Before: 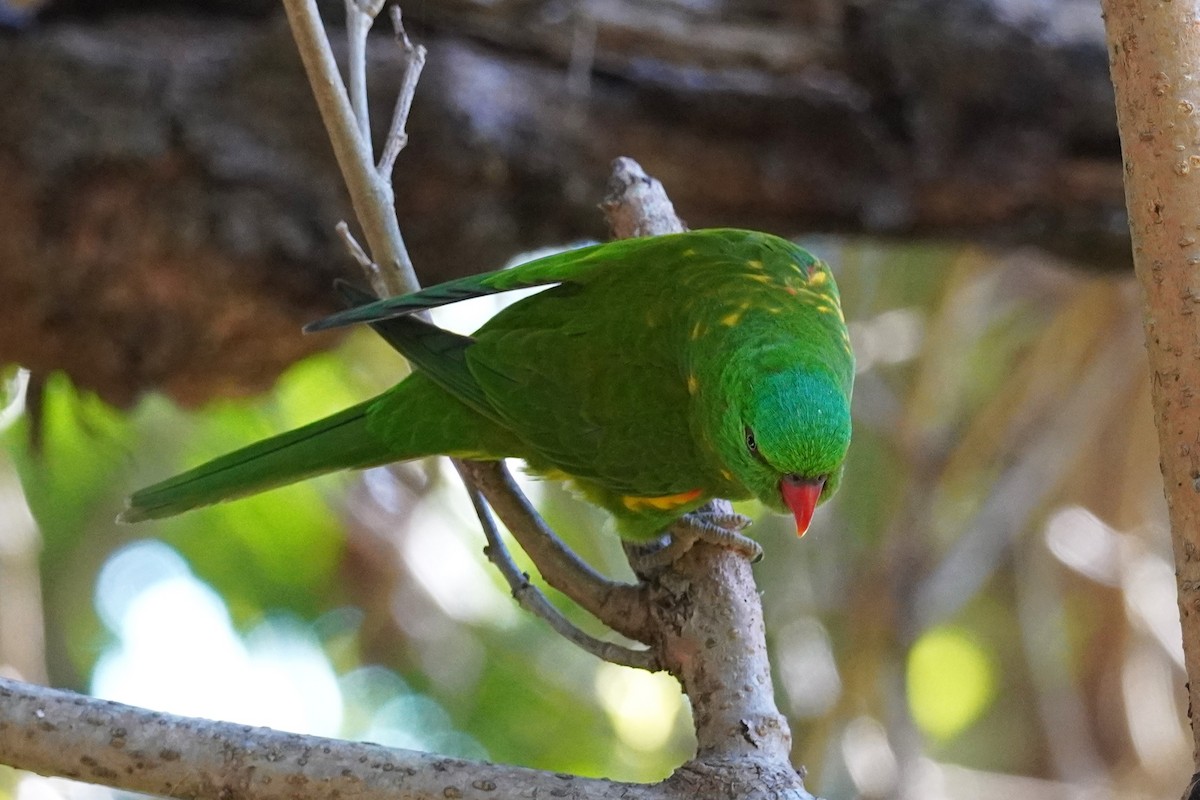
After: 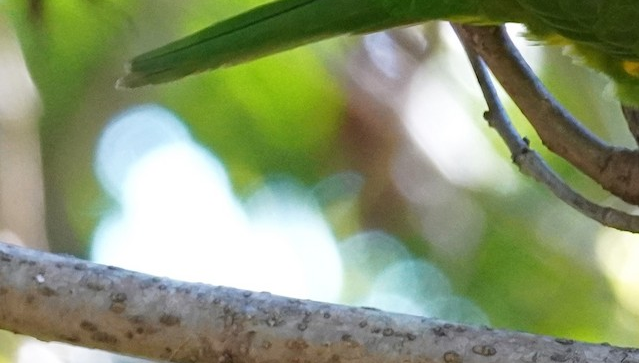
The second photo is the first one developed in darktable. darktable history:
crop and rotate: top 54.458%, right 46.7%, bottom 0.157%
color zones: curves: ch0 [(0.25, 0.5) (0.463, 0.627) (0.484, 0.637) (0.75, 0.5)], mix -93.83%
